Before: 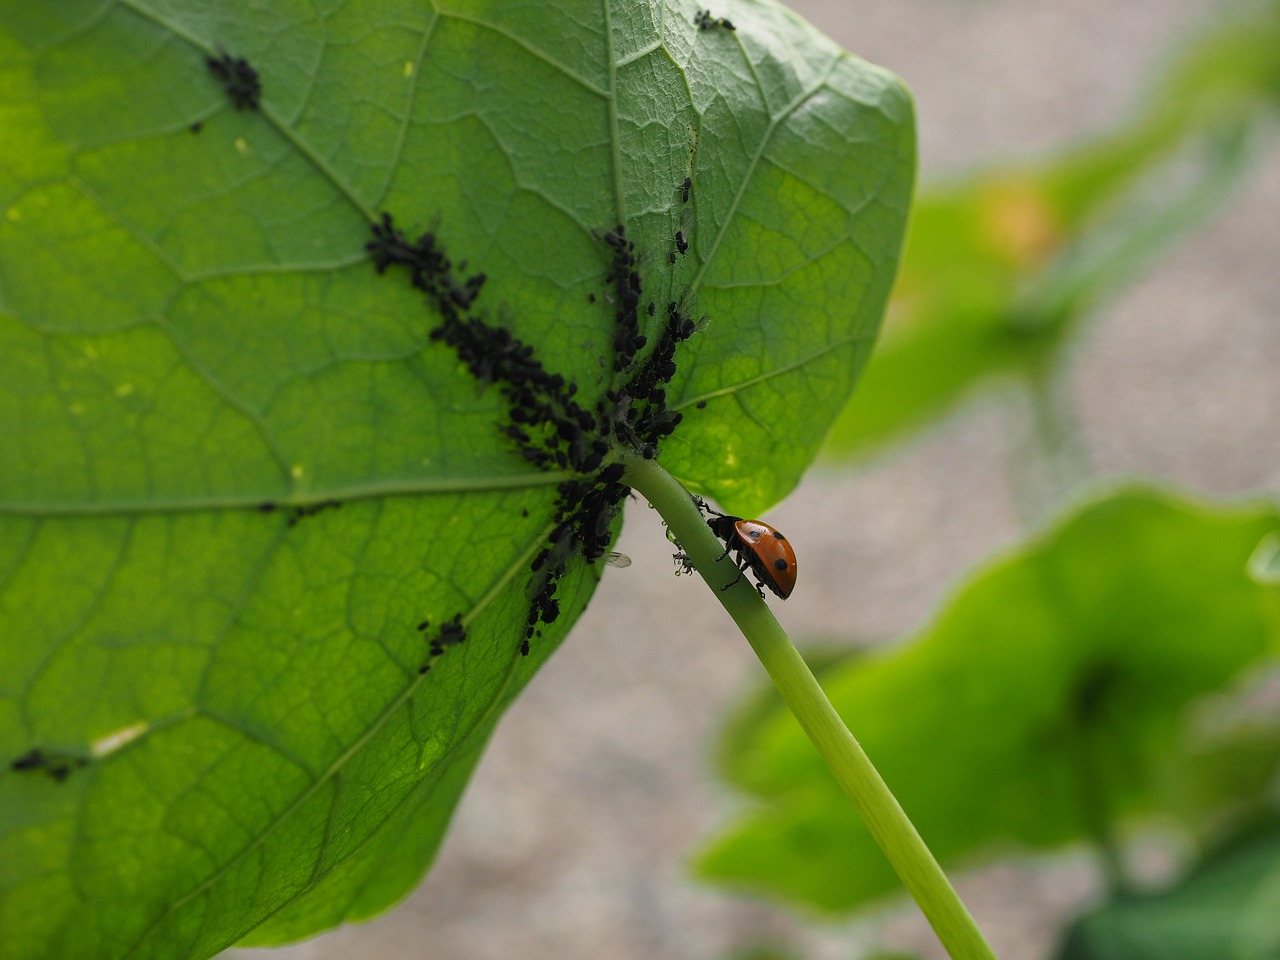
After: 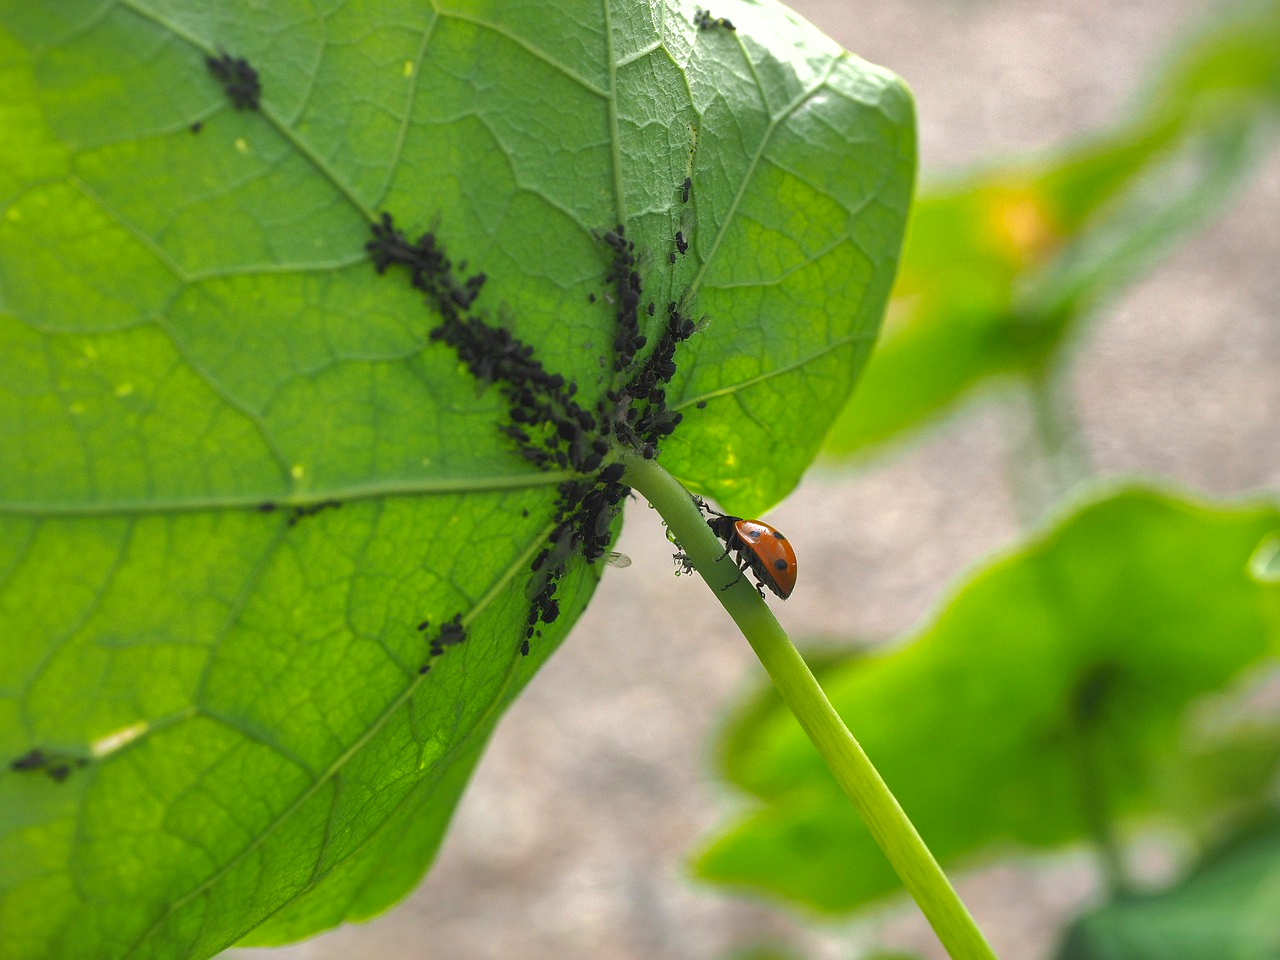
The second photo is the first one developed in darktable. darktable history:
exposure: black level correction 0, exposure 0.853 EV, compensate highlight preservation false
shadows and highlights: shadows 61.27, highlights -60.1
